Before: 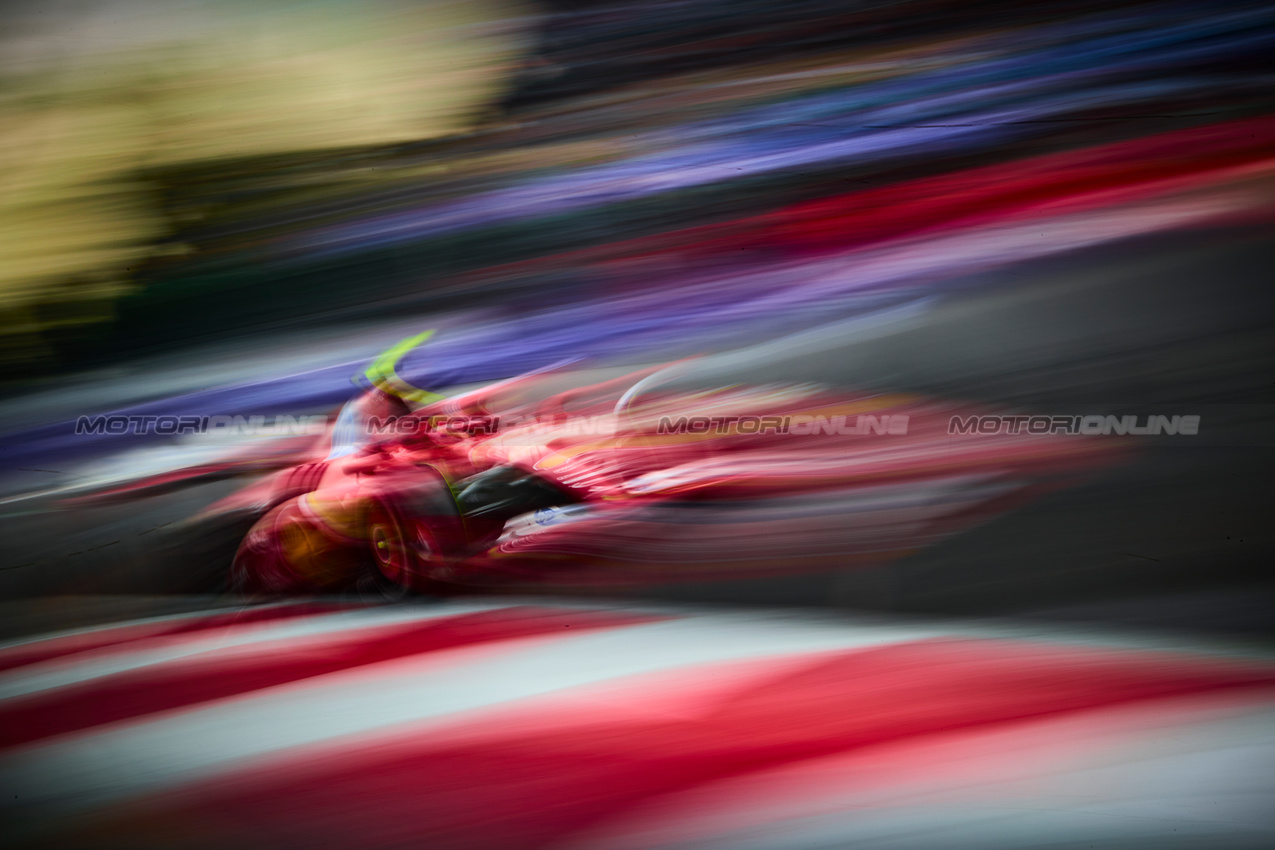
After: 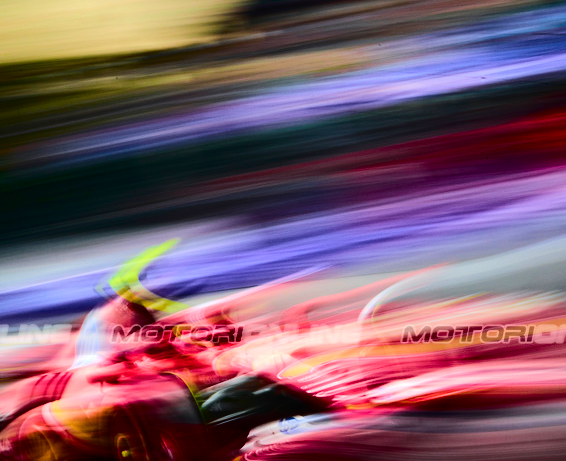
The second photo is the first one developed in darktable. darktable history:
crop: left 20.12%, top 10.808%, right 35.478%, bottom 34.869%
tone curve: curves: ch0 [(0, 0) (0.003, 0.002) (0.011, 0.007) (0.025, 0.014) (0.044, 0.023) (0.069, 0.033) (0.1, 0.052) (0.136, 0.081) (0.177, 0.134) (0.224, 0.205) (0.277, 0.296) (0.335, 0.401) (0.399, 0.501) (0.468, 0.589) (0.543, 0.658) (0.623, 0.738) (0.709, 0.804) (0.801, 0.871) (0.898, 0.93) (1, 1)], color space Lab, independent channels, preserve colors none
color balance rgb: highlights gain › chroma 1.084%, highlights gain › hue 68.82°, perceptual saturation grading › global saturation 27.599%, perceptual saturation grading › highlights -25.134%, perceptual saturation grading › shadows 25.327%, perceptual brilliance grading › highlights 7.229%, perceptual brilliance grading › mid-tones 17.09%, perceptual brilliance grading › shadows -5.509%, global vibrance 20%
